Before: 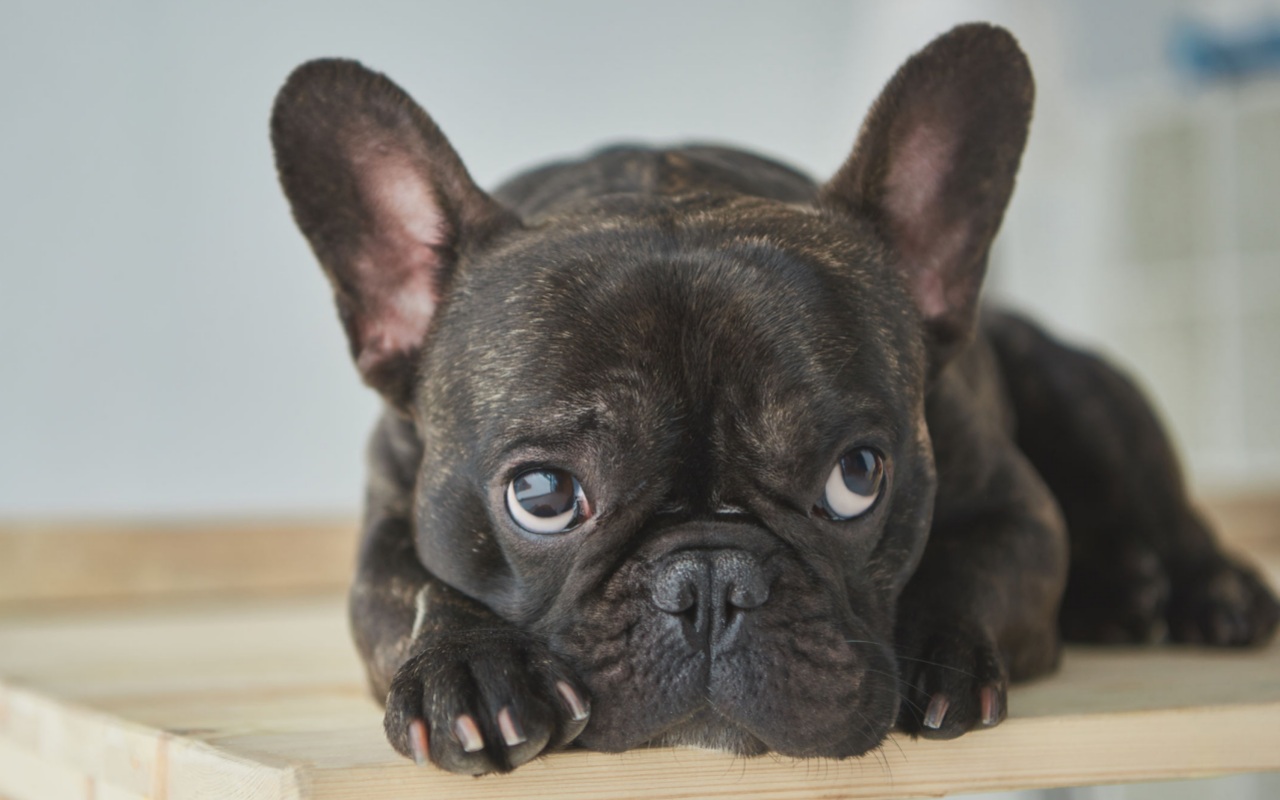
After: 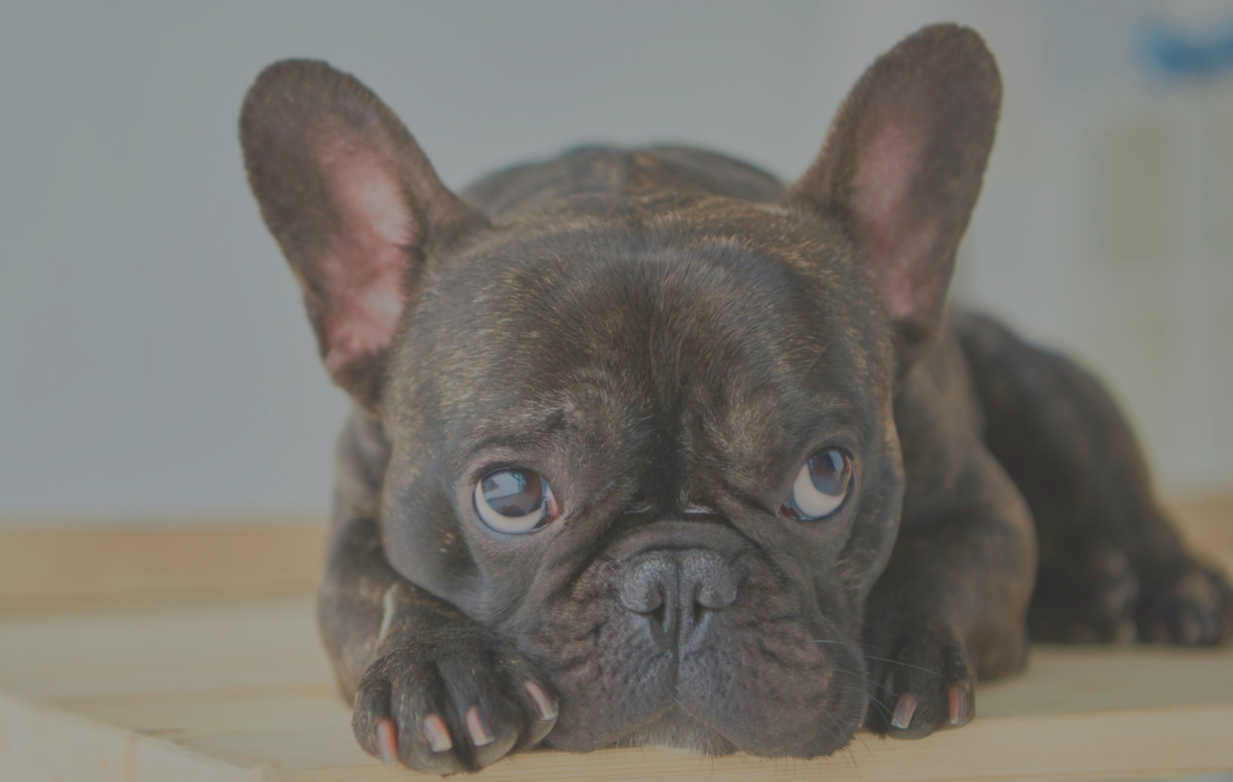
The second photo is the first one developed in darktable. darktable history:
filmic rgb: black relative exposure -16 EV, white relative exposure 8 EV, threshold 3 EV, hardness 4.17, latitude 50%, contrast 0.5, color science v5 (2021), contrast in shadows safe, contrast in highlights safe, enable highlight reconstruction true
crop and rotate: left 2.536%, right 1.107%, bottom 2.246%
